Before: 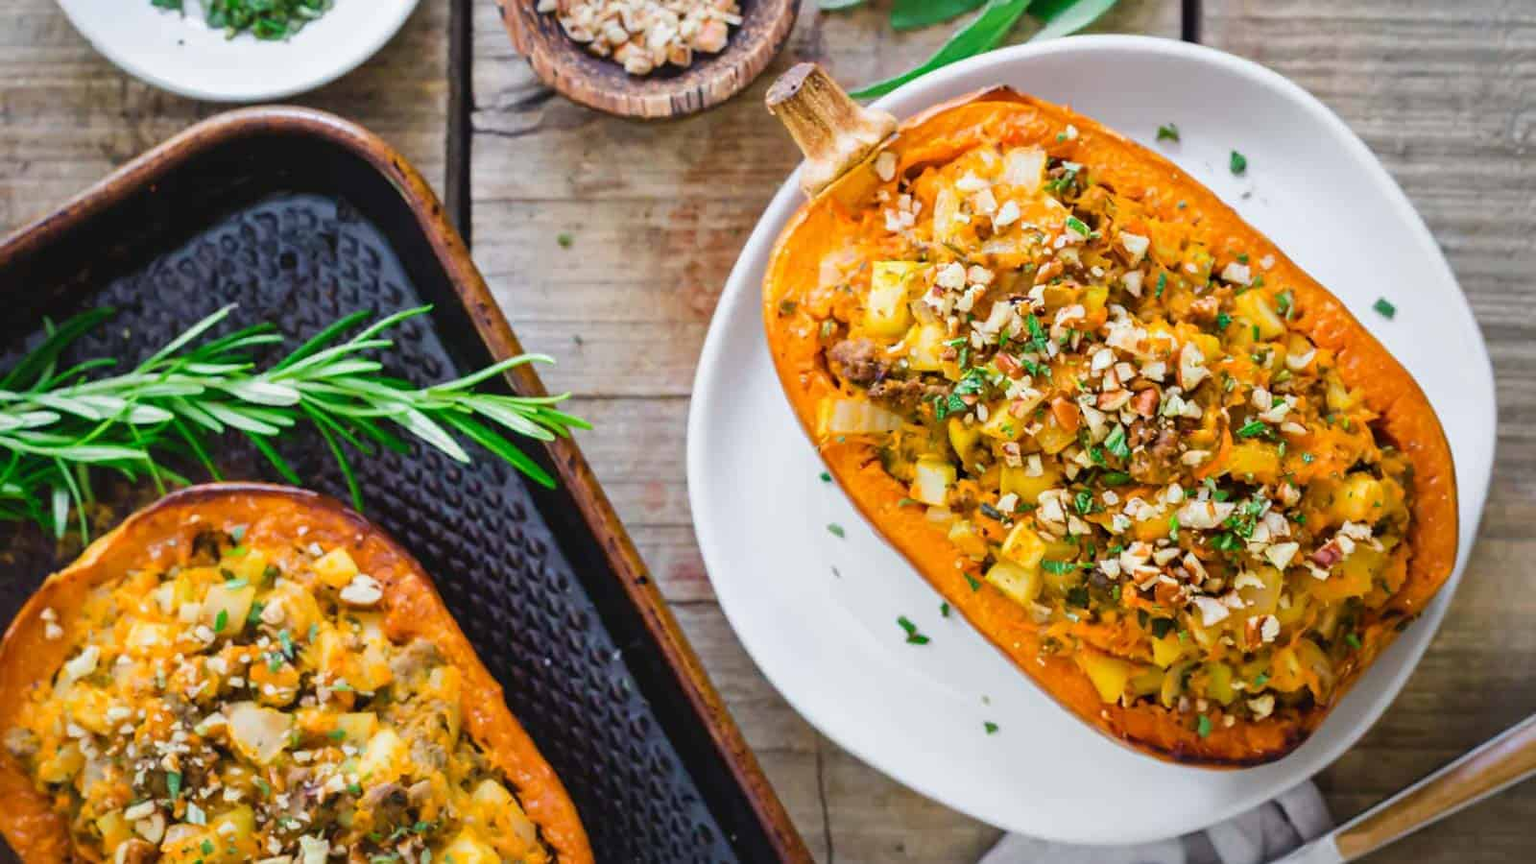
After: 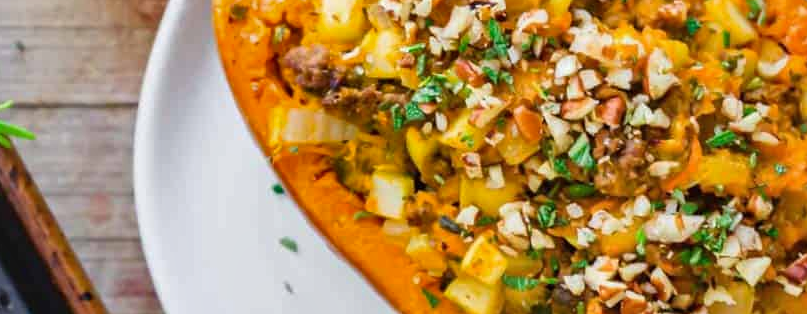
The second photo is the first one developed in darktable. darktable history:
shadows and highlights: highlights color adjustment 73%, low approximation 0.01, soften with gaussian
crop: left 36.385%, top 34.292%, right 13.138%, bottom 30.724%
